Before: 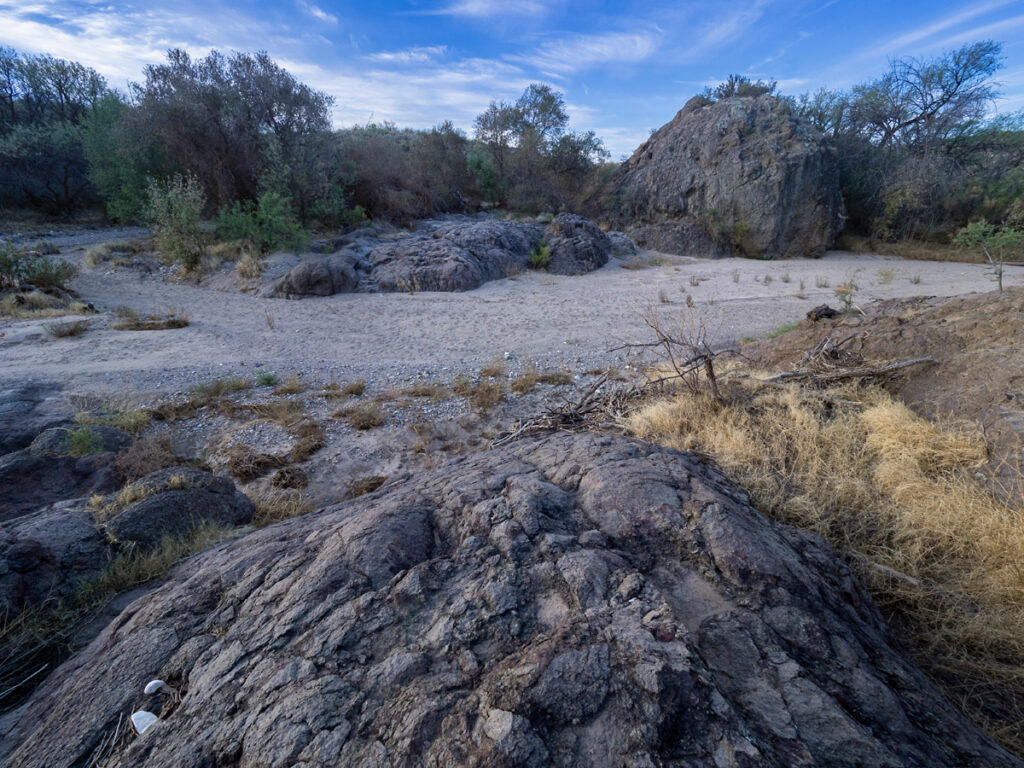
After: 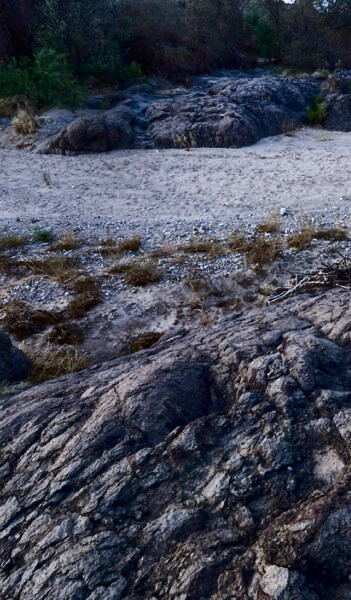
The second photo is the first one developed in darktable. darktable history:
contrast brightness saturation: contrast 0.333, brightness -0.07, saturation 0.172
crop and rotate: left 21.922%, top 18.814%, right 43.73%, bottom 2.983%
